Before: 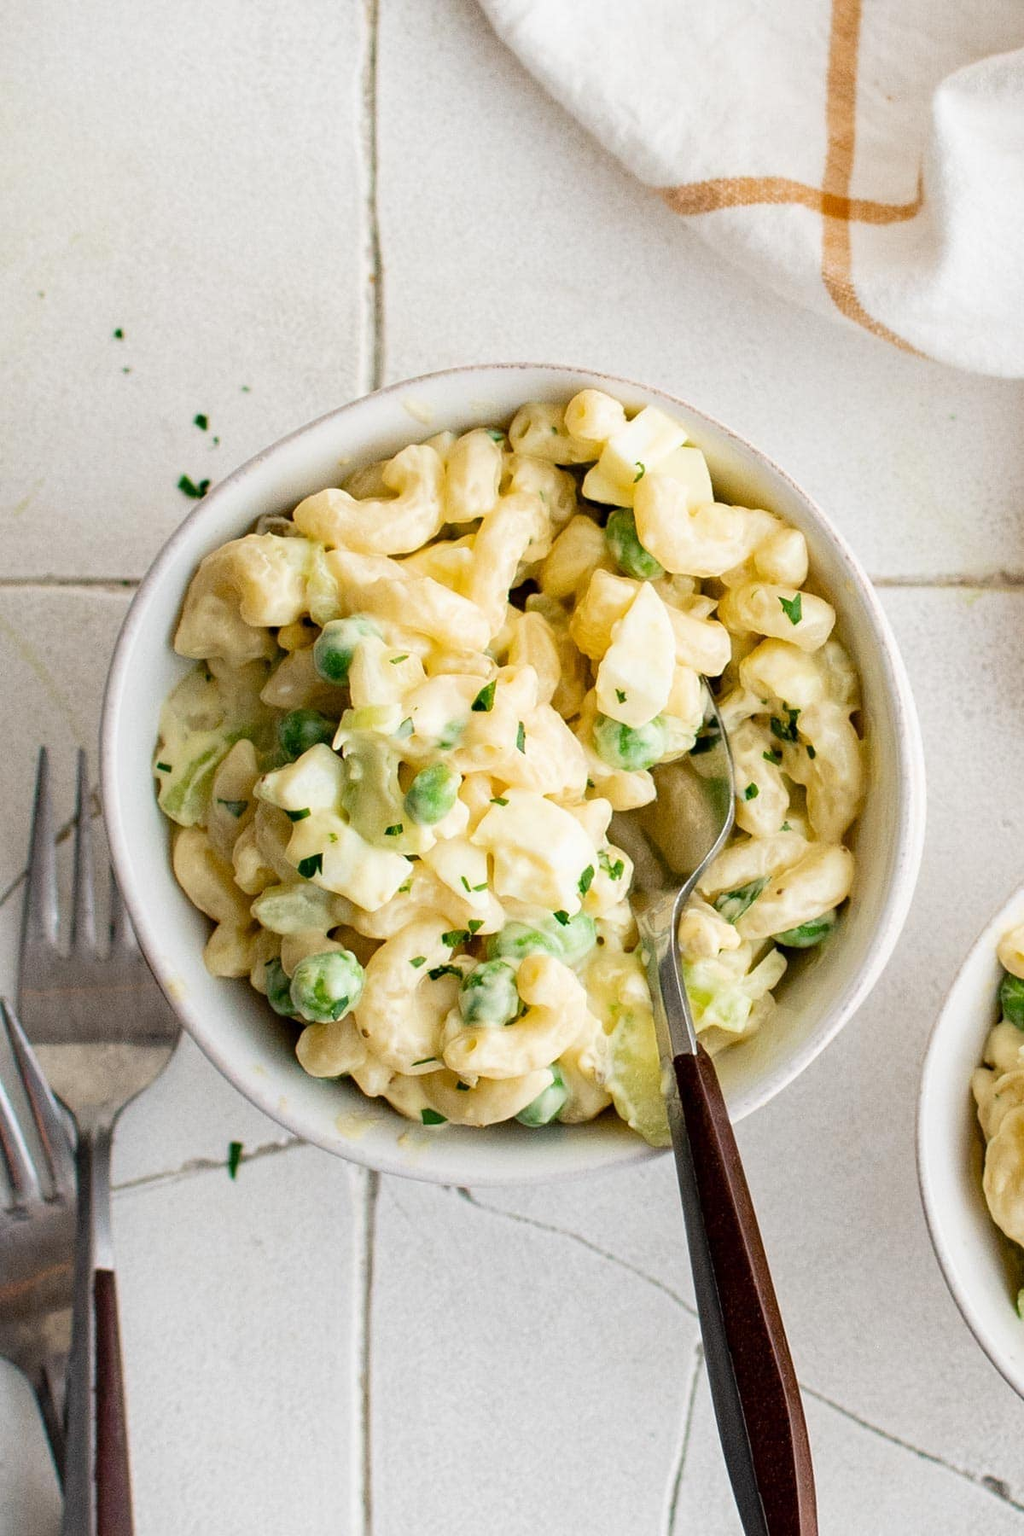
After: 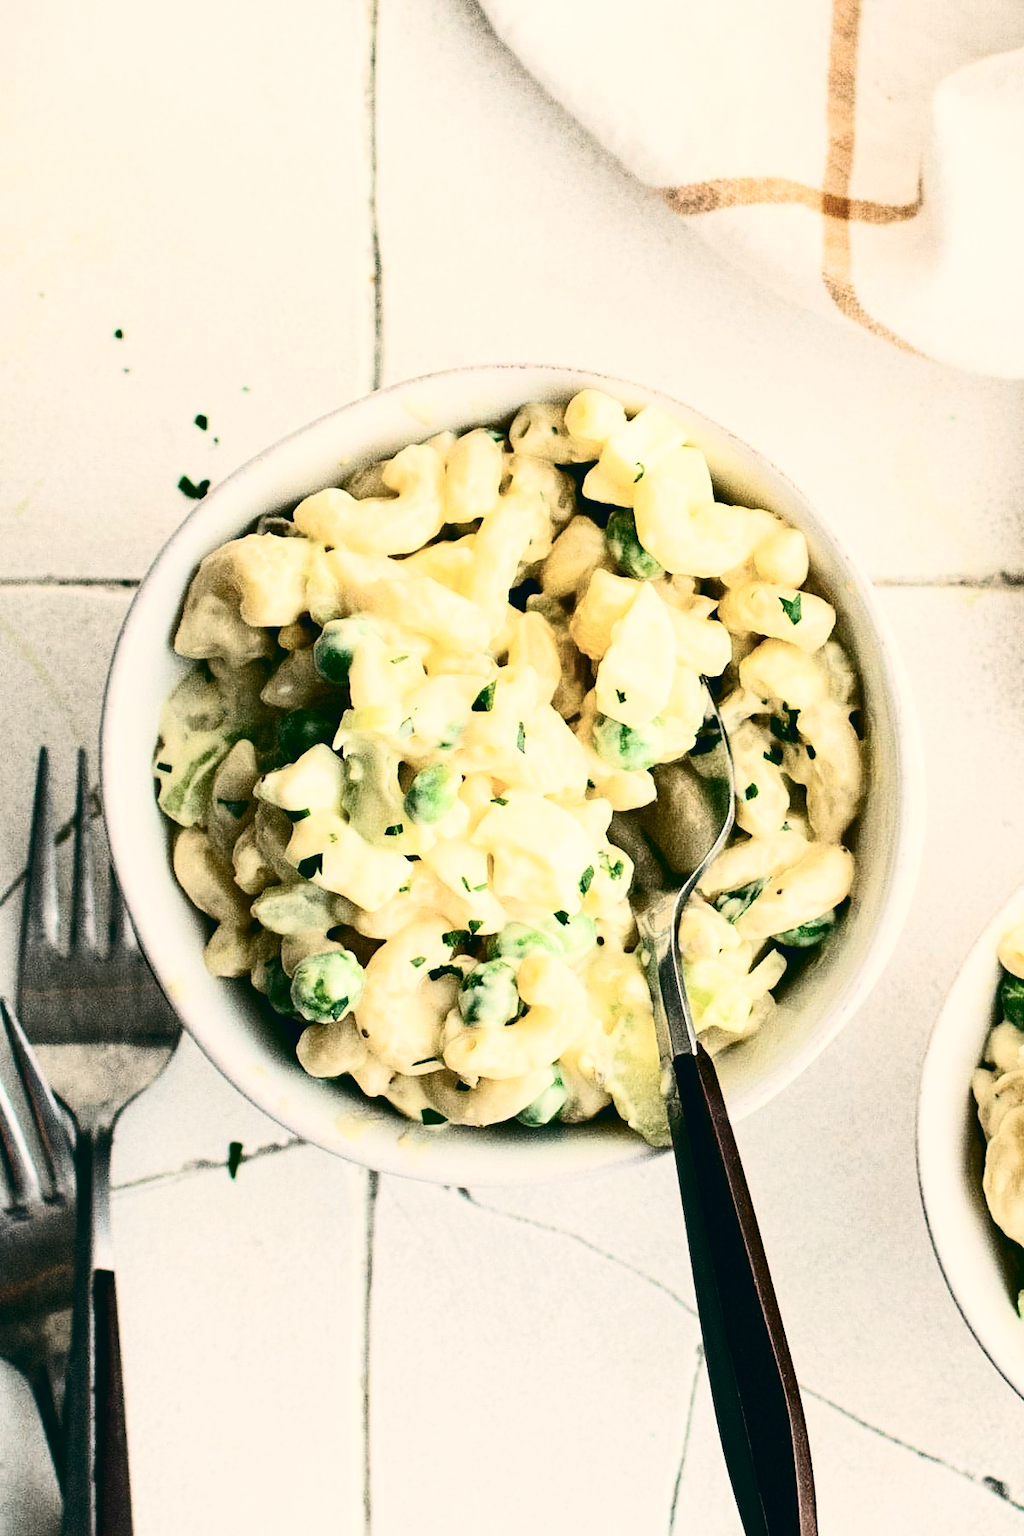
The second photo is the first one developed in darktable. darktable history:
color balance: lift [1.005, 0.99, 1.007, 1.01], gamma [1, 0.979, 1.011, 1.021], gain [0.923, 1.098, 1.025, 0.902], input saturation 90.45%, contrast 7.73%, output saturation 105.91%
contrast brightness saturation: contrast 0.5, saturation -0.1
